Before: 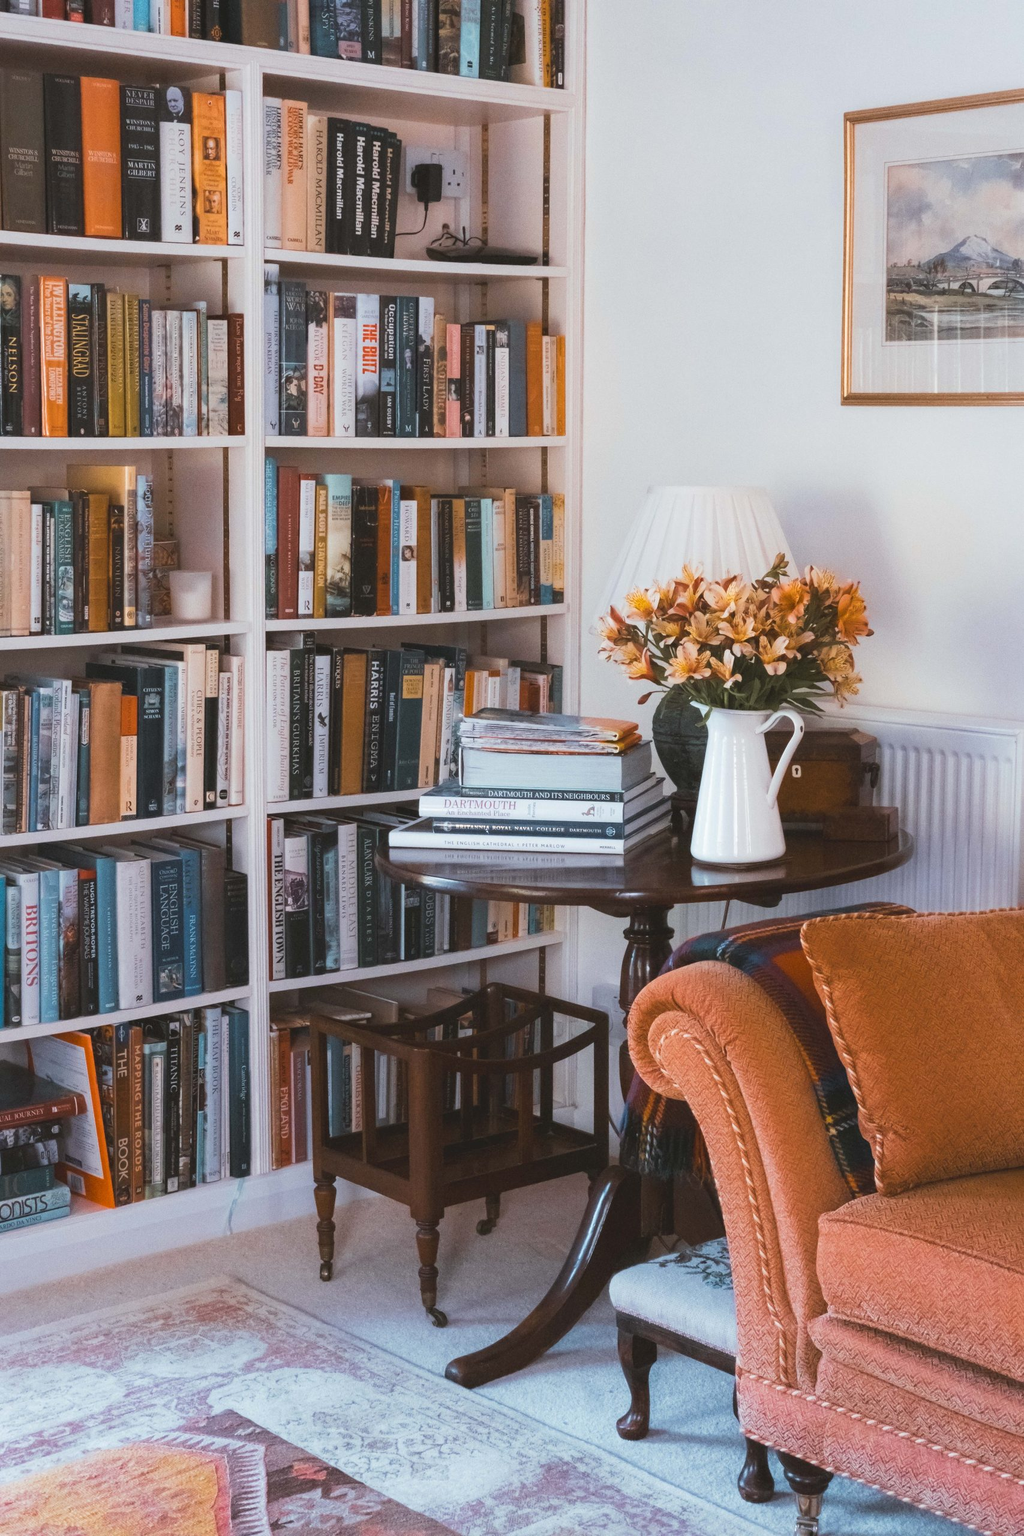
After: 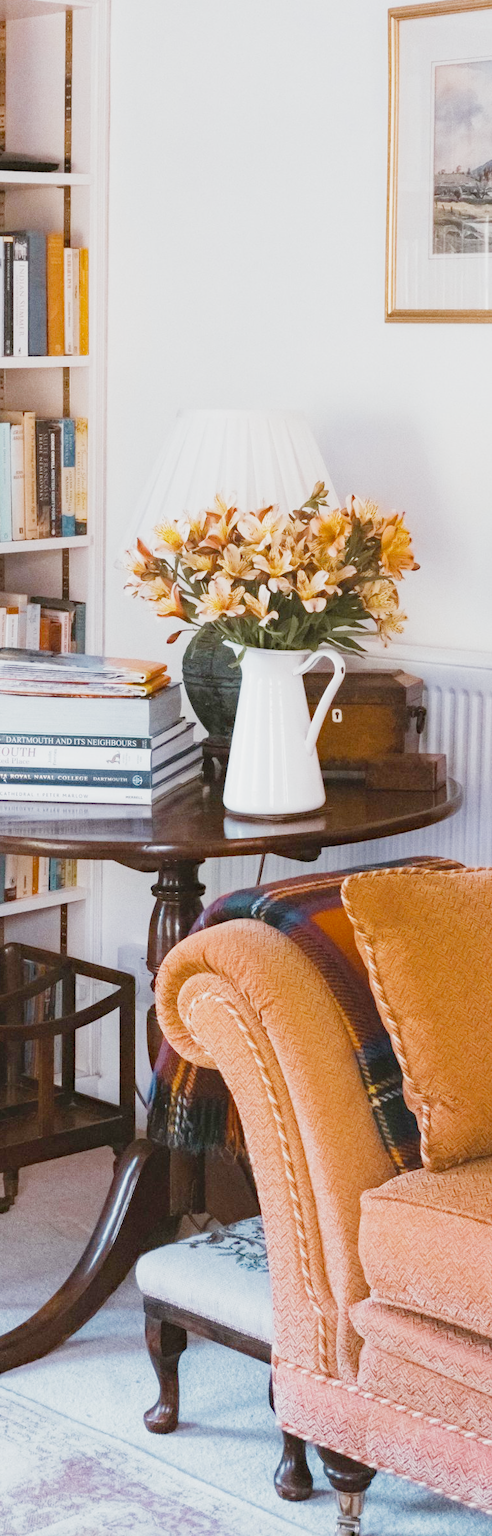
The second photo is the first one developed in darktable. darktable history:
haze removal: compatibility mode true, adaptive false
filmic rgb: black relative exposure -7.21 EV, white relative exposure 5.36 EV, hardness 3.02, add noise in highlights 0.001, preserve chrominance no, color science v3 (2019), use custom middle-gray values true, contrast in highlights soft
crop: left 47.213%, top 6.846%, right 8.011%
exposure: black level correction 0, exposure 1.199 EV, compensate highlight preservation false
